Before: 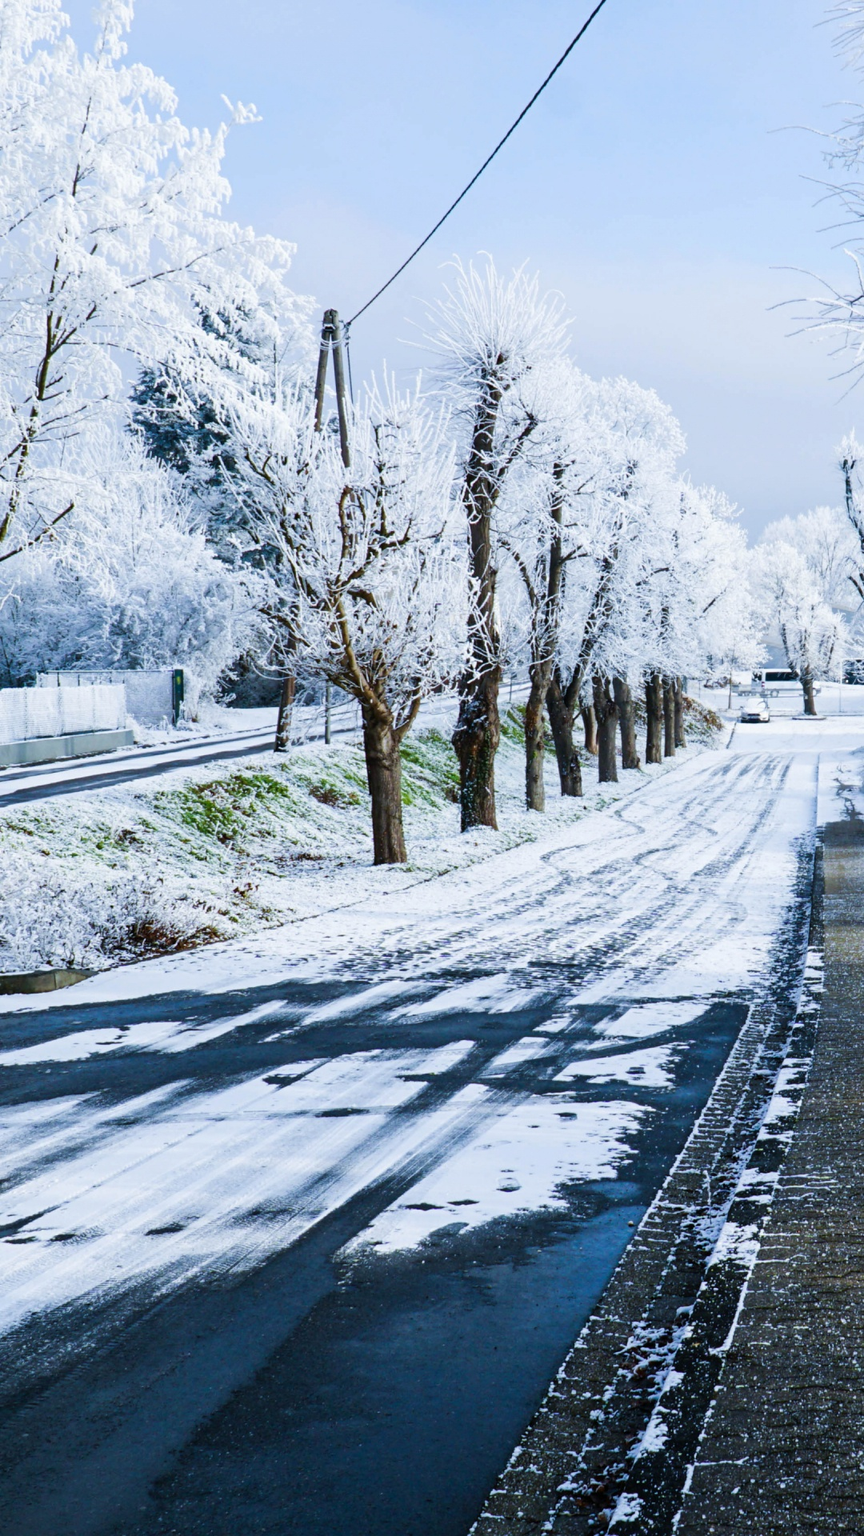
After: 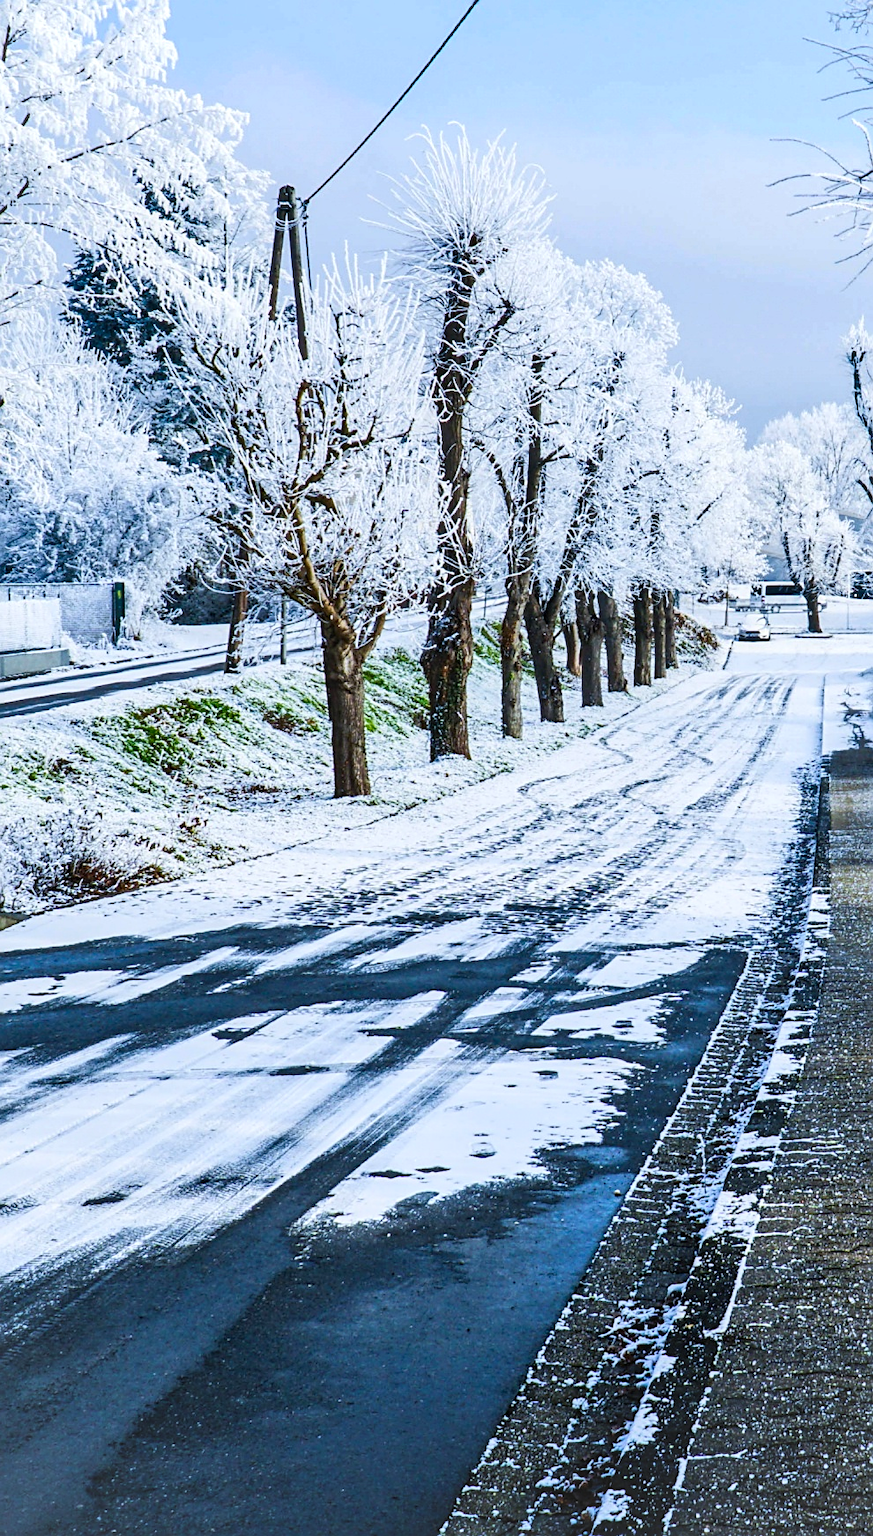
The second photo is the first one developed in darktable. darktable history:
local contrast: on, module defaults
crop and rotate: left 8.163%, top 9.209%
sharpen: on, module defaults
vignetting: brightness 0.032, saturation -0.002
contrast brightness saturation: contrast 0.2, brightness 0.151, saturation 0.142
shadows and highlights: shadows 39.47, highlights -55.23, low approximation 0.01, soften with gaussian
